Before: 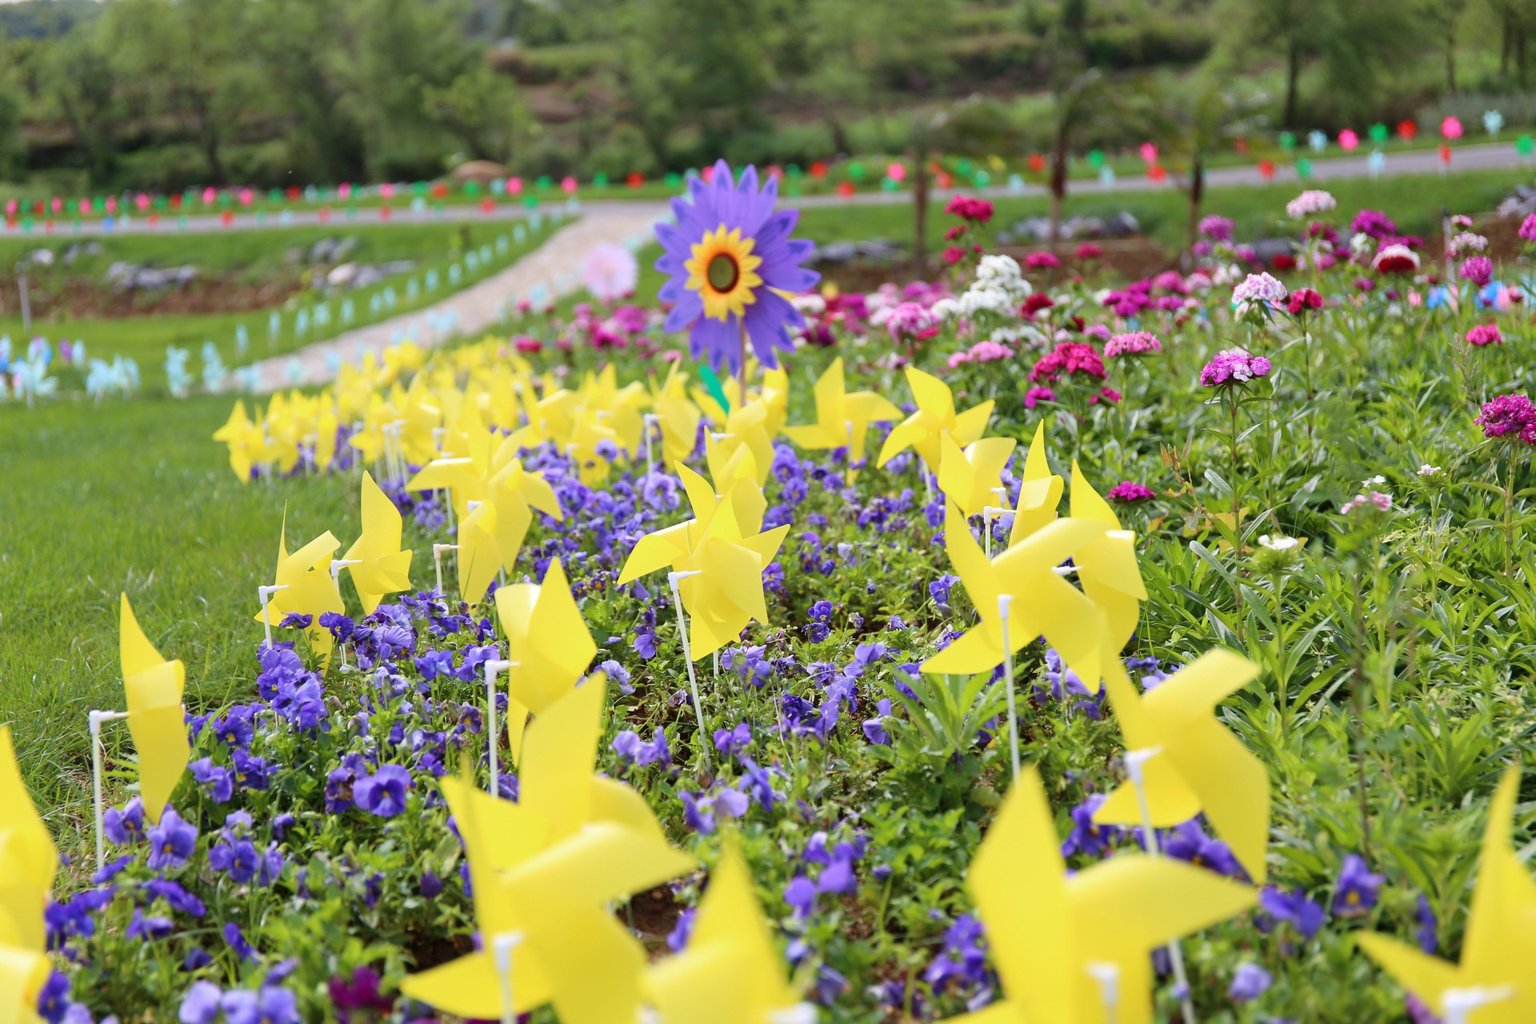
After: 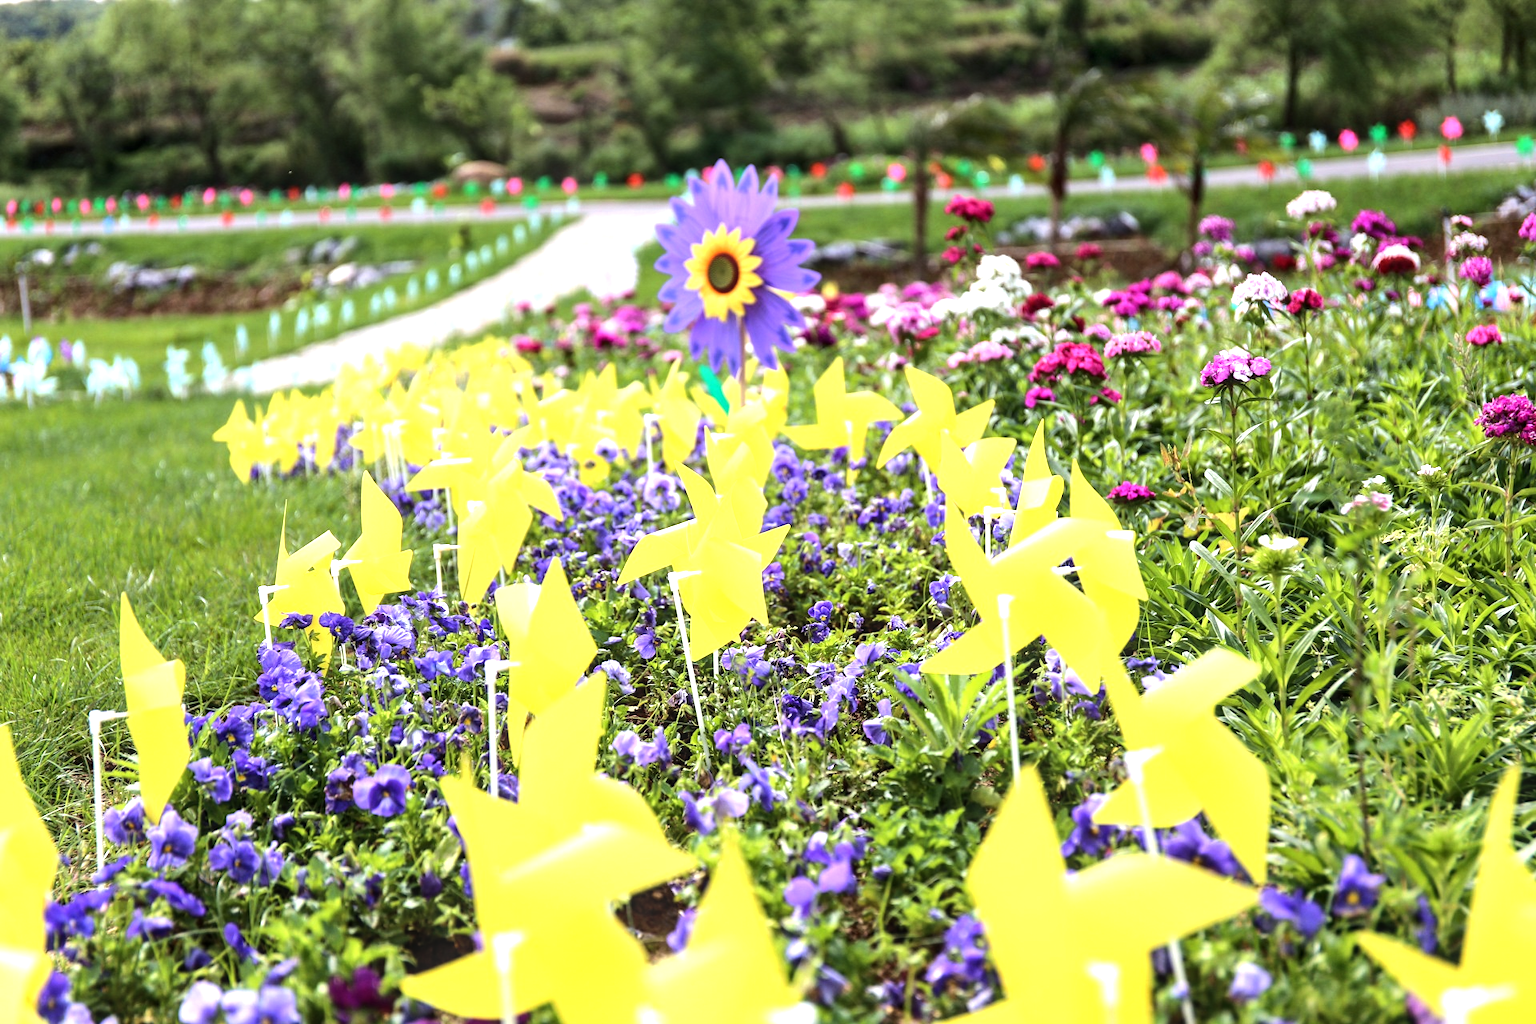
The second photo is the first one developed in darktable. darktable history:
local contrast: on, module defaults
tone equalizer: -8 EV -1.08 EV, -7 EV -1.01 EV, -6 EV -0.867 EV, -5 EV -0.578 EV, -3 EV 0.578 EV, -2 EV 0.867 EV, -1 EV 1.01 EV, +0 EV 1.08 EV, edges refinement/feathering 500, mask exposure compensation -1.57 EV, preserve details no
